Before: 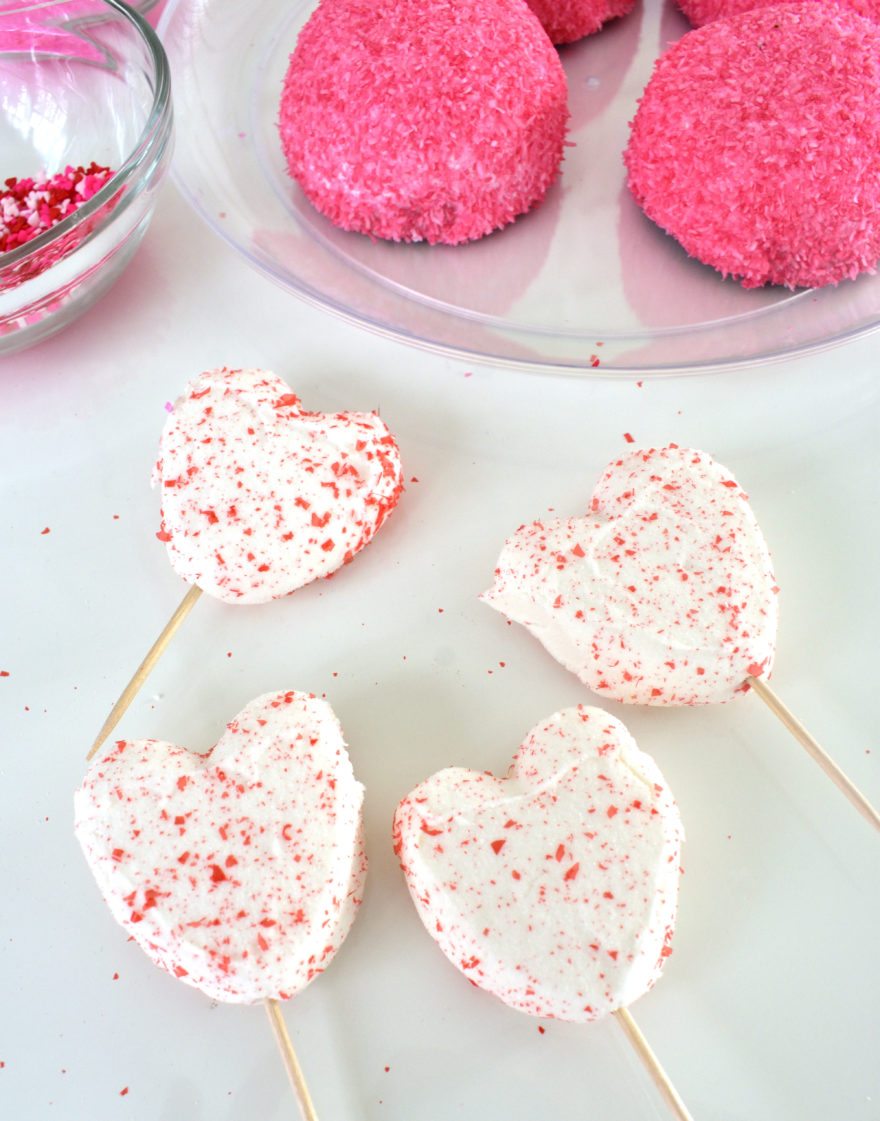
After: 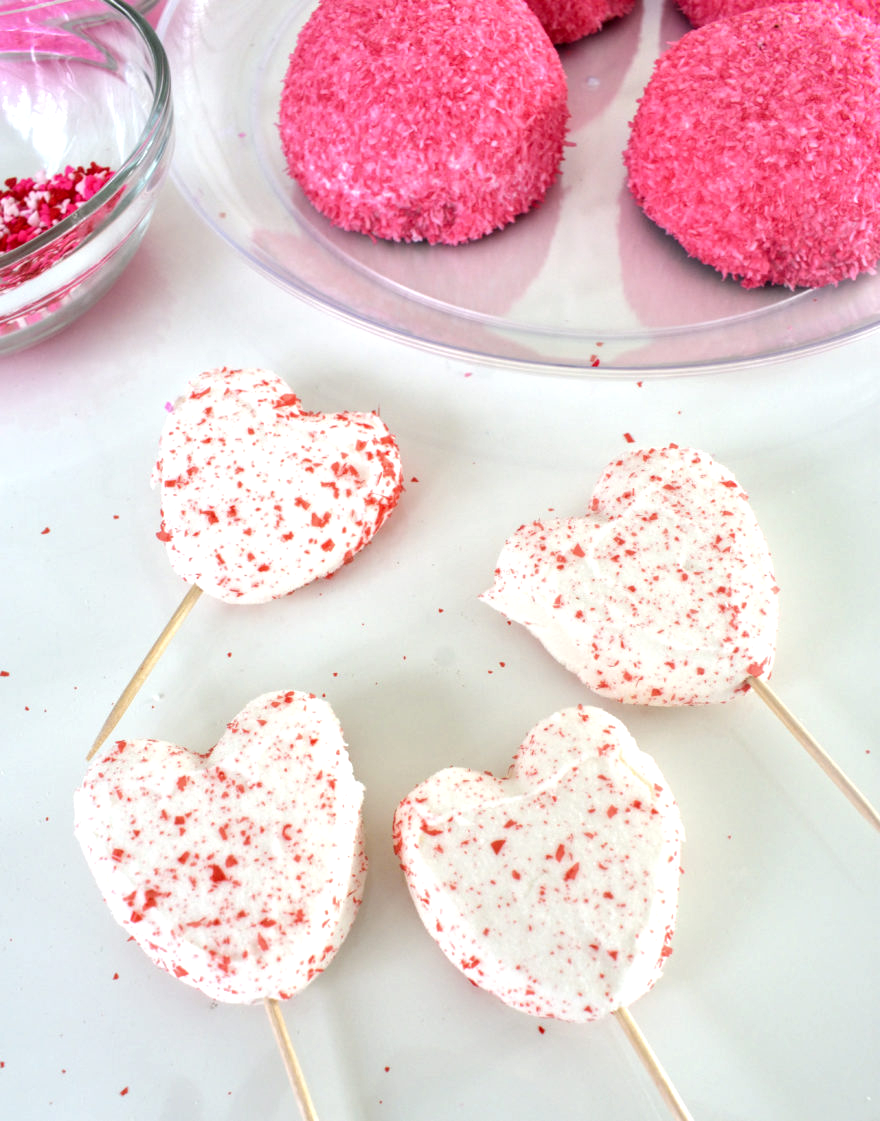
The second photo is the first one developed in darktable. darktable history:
exposure: black level correction -0.001, exposure 0.08 EV, compensate highlight preservation false
local contrast: detail 130%
